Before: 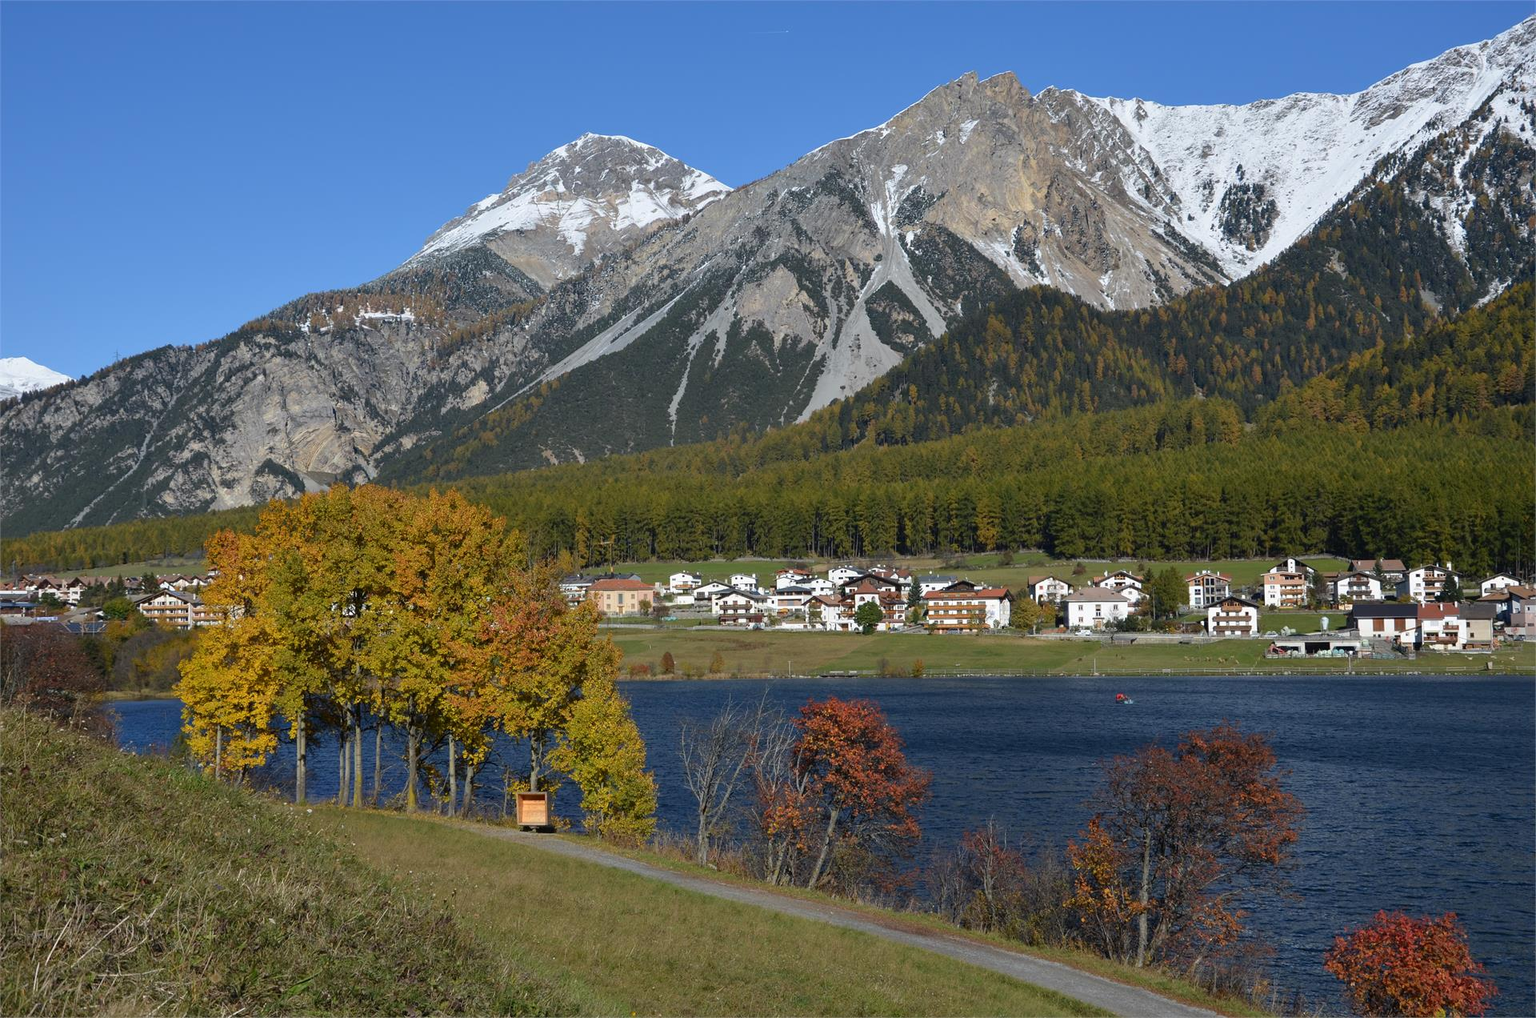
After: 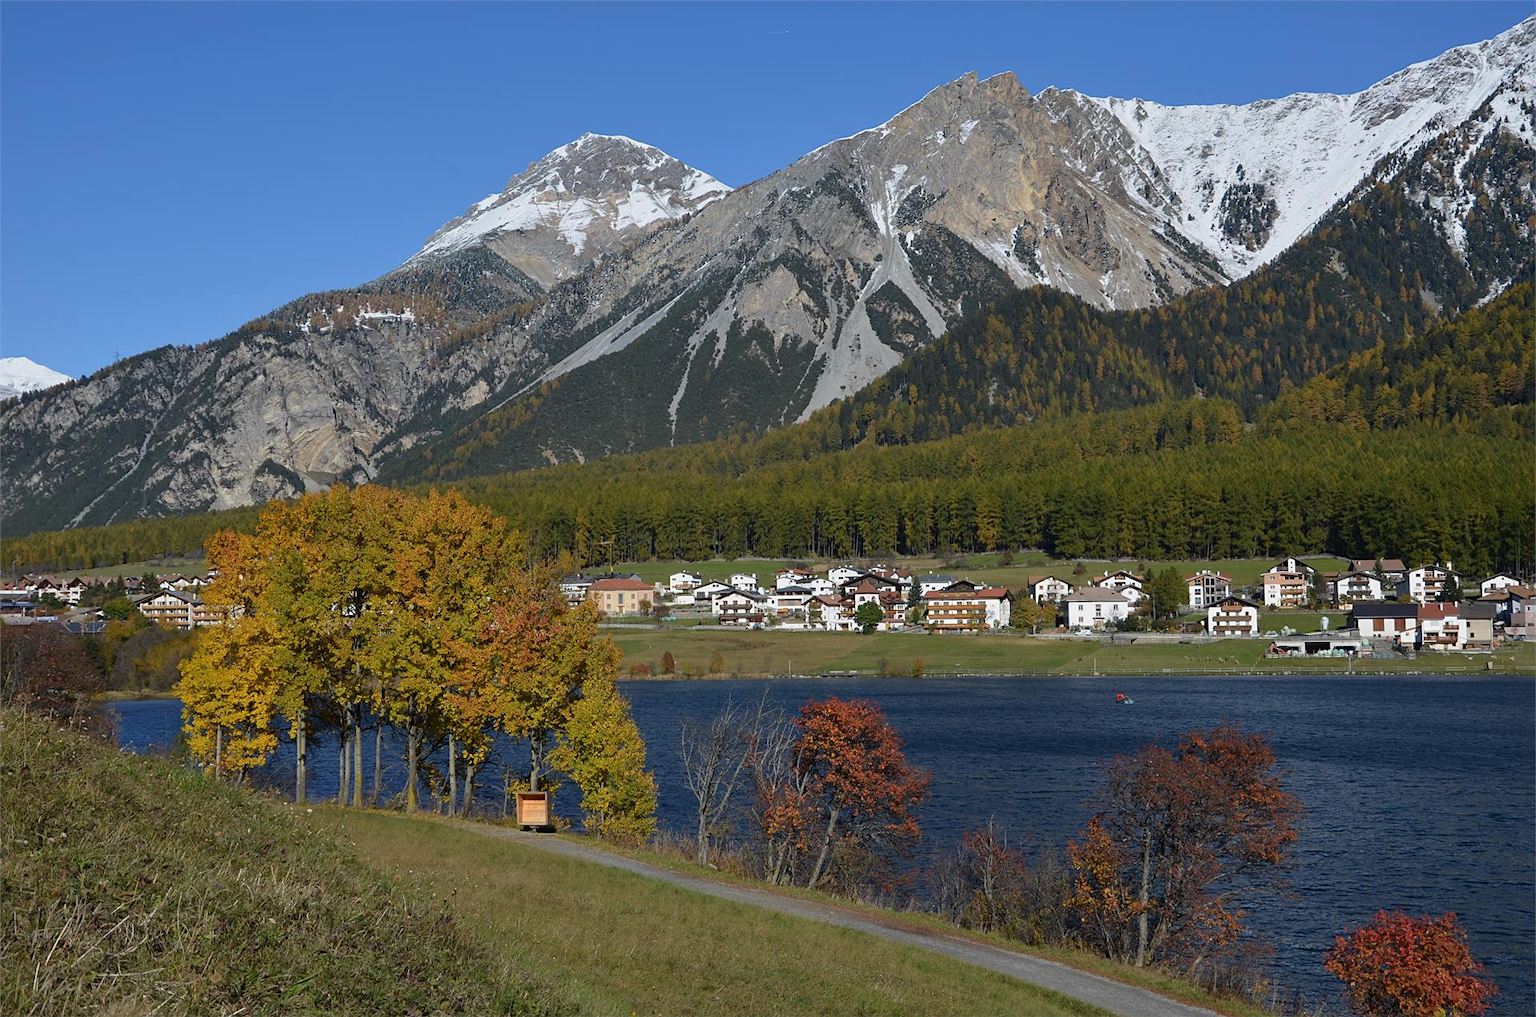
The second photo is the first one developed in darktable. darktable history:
exposure: exposure -0.157 EV, compensate highlight preservation false
sharpen: amount 0.2
